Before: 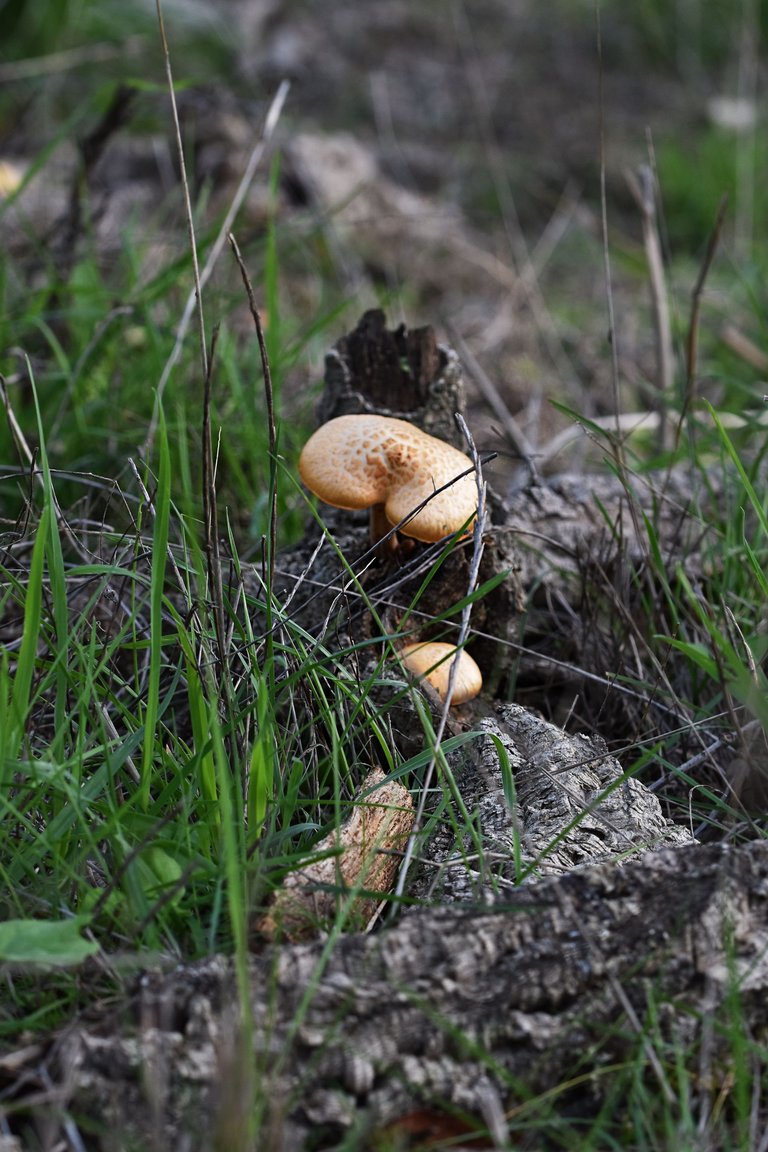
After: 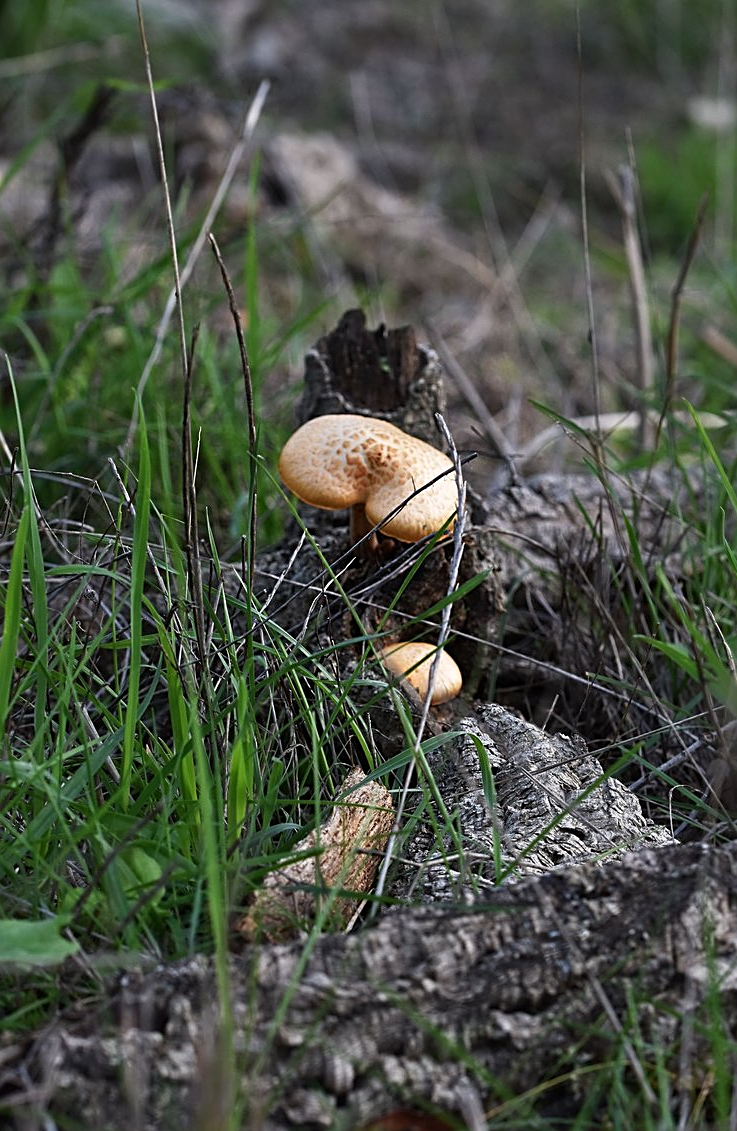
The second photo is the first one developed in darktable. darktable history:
crop and rotate: left 2.688%, right 1.3%, bottom 1.803%
sharpen: amount 0.499
shadows and highlights: shadows 0.191, highlights 41.24
